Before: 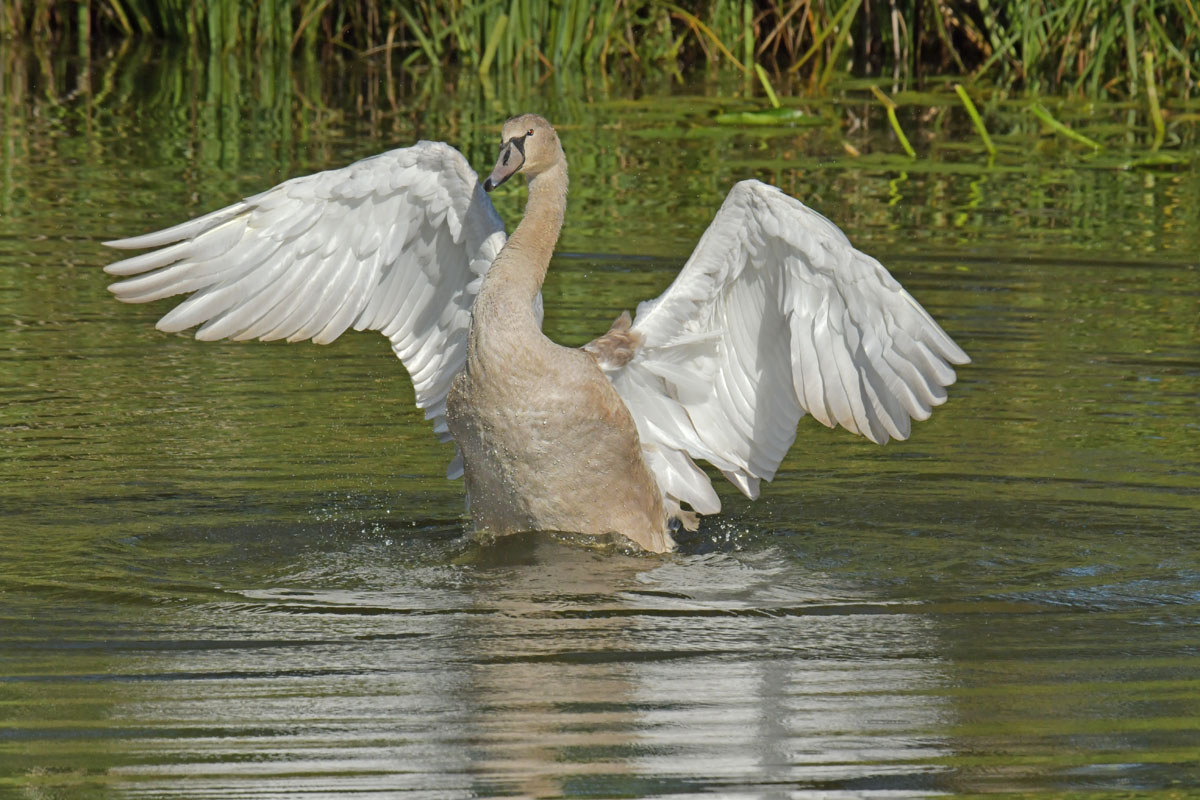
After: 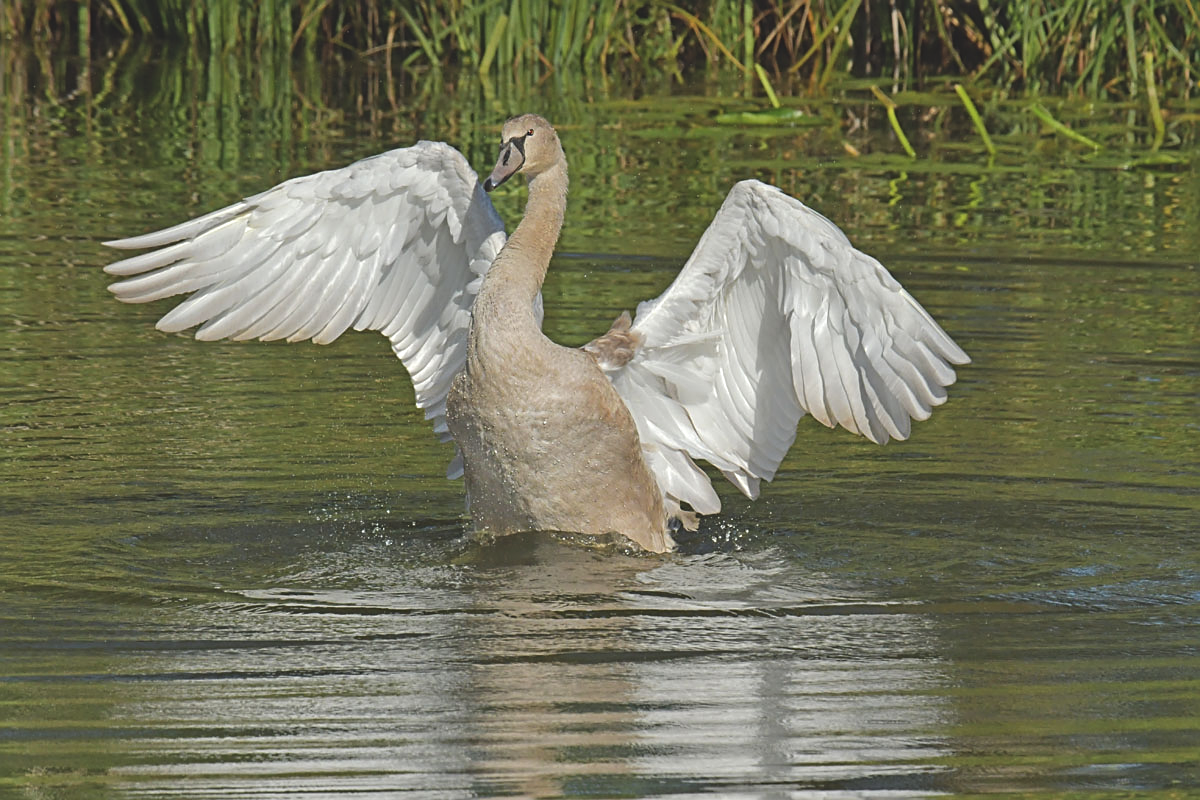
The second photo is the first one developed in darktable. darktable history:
shadows and highlights: shadows 20.7, highlights -19.85, soften with gaussian
sharpen: on, module defaults
exposure: black level correction -0.015, compensate exposure bias true, compensate highlight preservation false
levels: mode automatic, levels [0, 0.352, 0.703]
